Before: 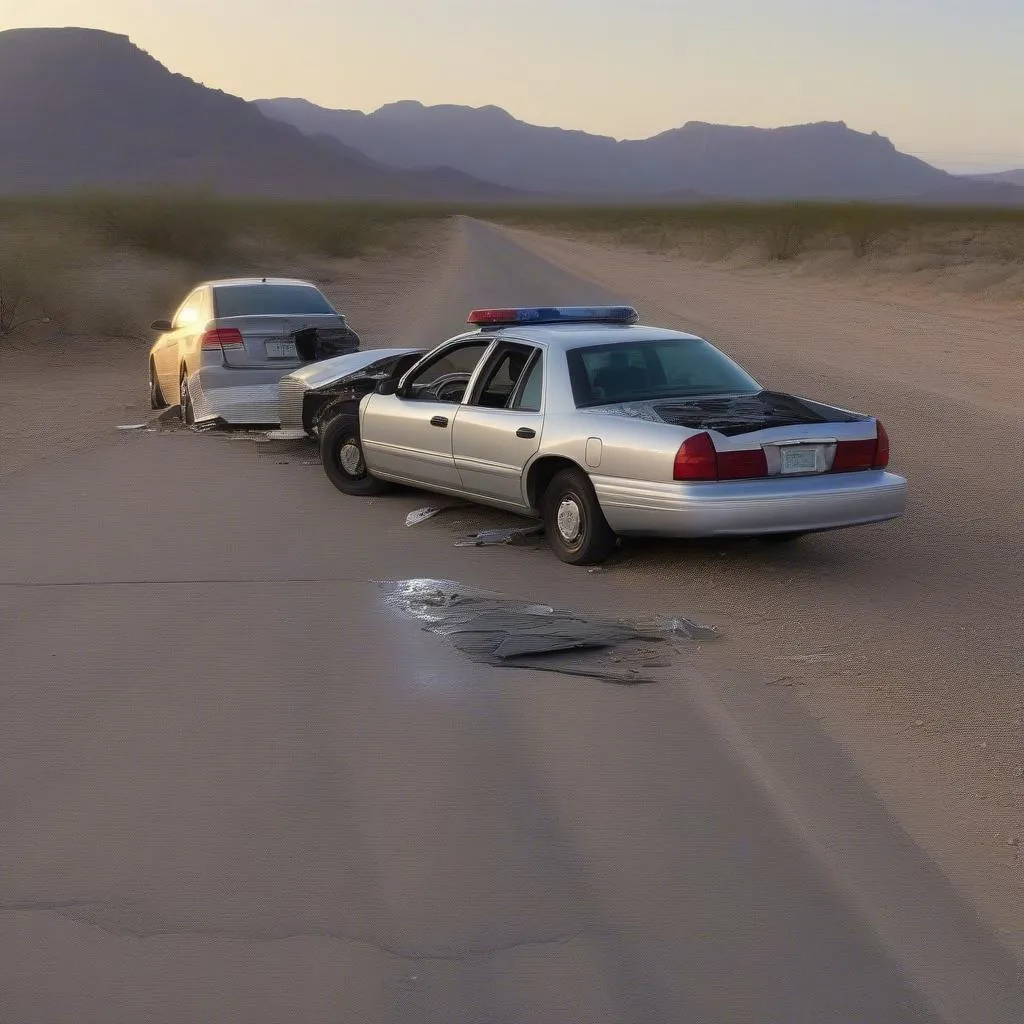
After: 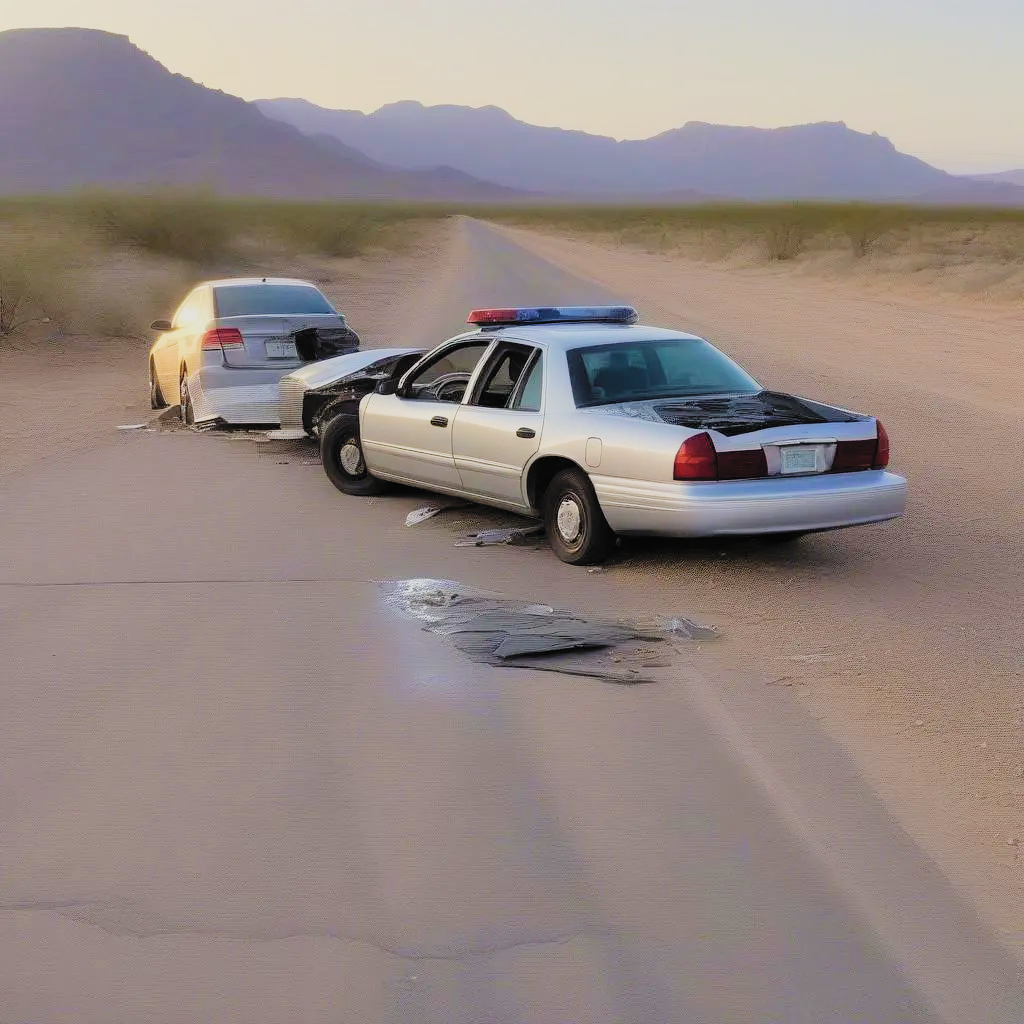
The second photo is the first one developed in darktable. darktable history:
contrast brightness saturation: contrast 0.099, brightness 0.293, saturation 0.143
velvia: on, module defaults
filmic rgb: black relative exposure -7.08 EV, white relative exposure 5.38 EV, hardness 3.02, add noise in highlights 0, preserve chrominance no, color science v3 (2019), use custom middle-gray values true, contrast in highlights soft
